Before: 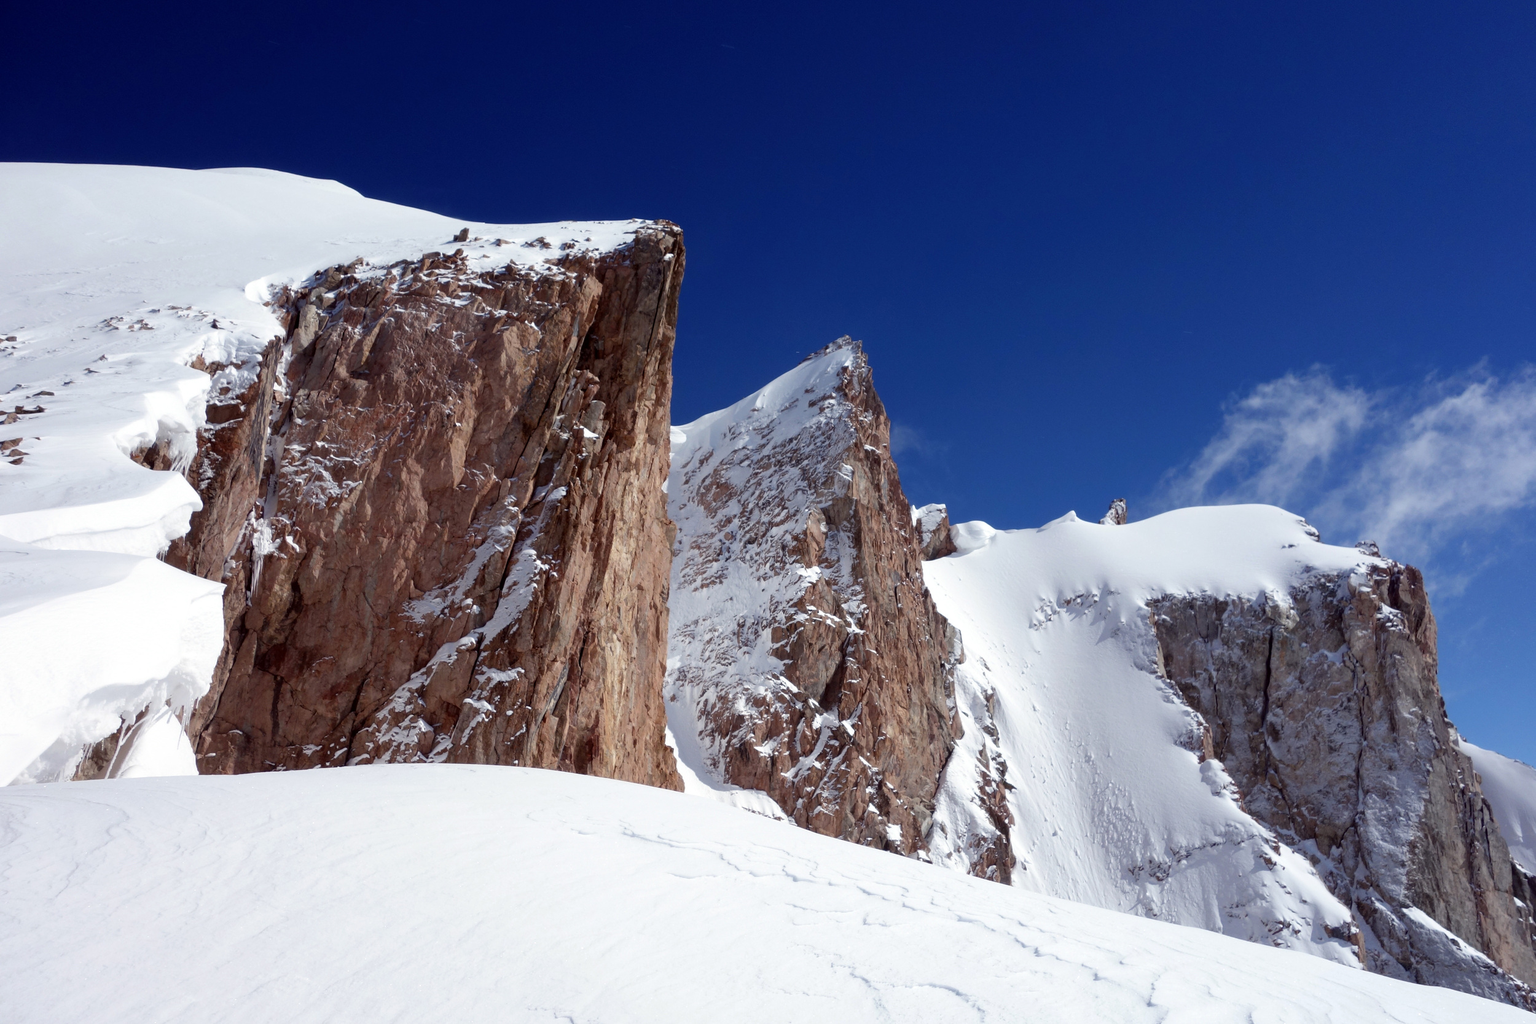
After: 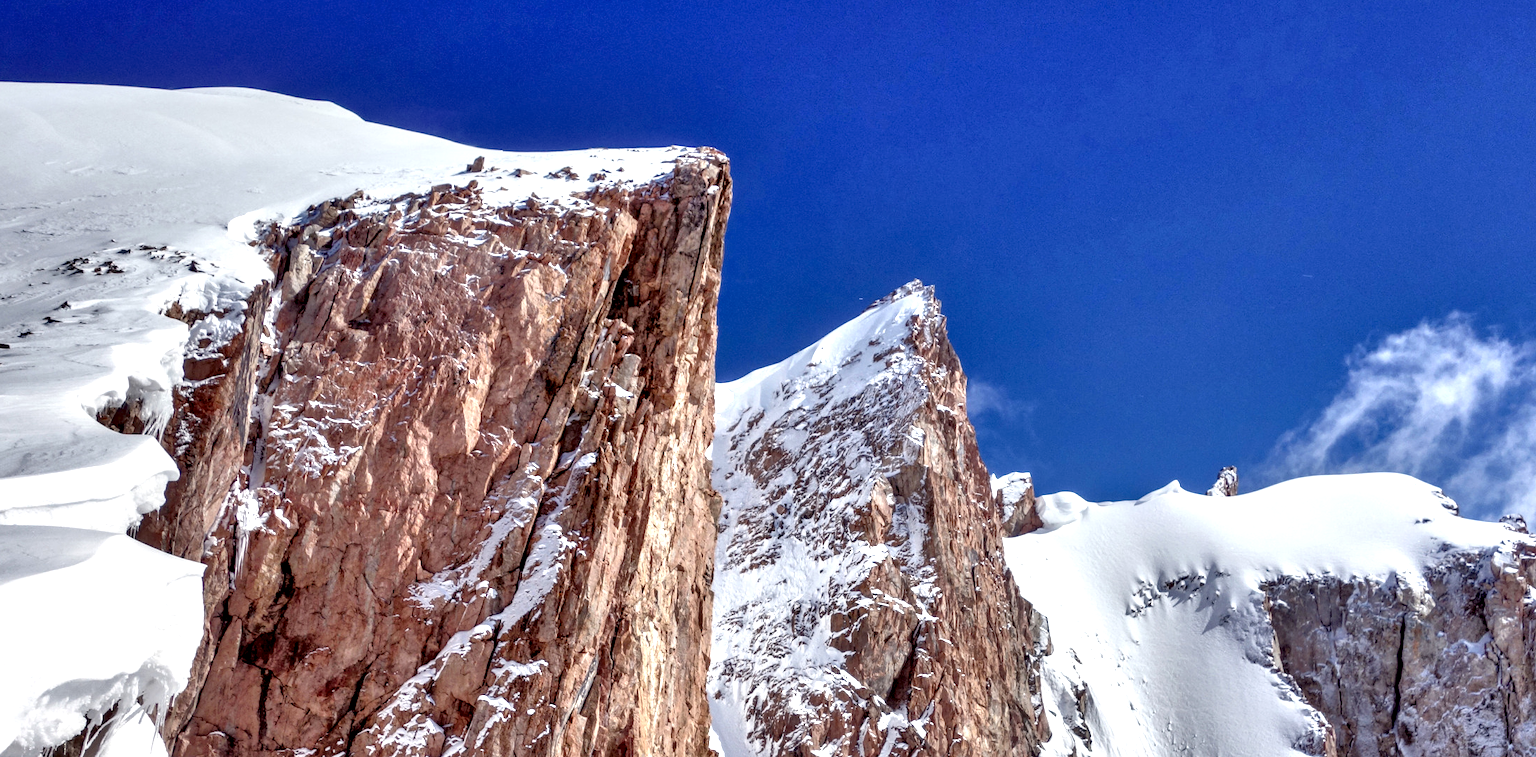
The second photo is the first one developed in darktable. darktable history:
crop: left 3.015%, top 8.969%, right 9.647%, bottom 26.457%
local contrast: highlights 20%, detail 197%
shadows and highlights: low approximation 0.01, soften with gaussian
tone equalizer: -8 EV 2 EV, -7 EV 2 EV, -6 EV 2 EV, -5 EV 2 EV, -4 EV 2 EV, -3 EV 1.5 EV, -2 EV 1 EV, -1 EV 0.5 EV
